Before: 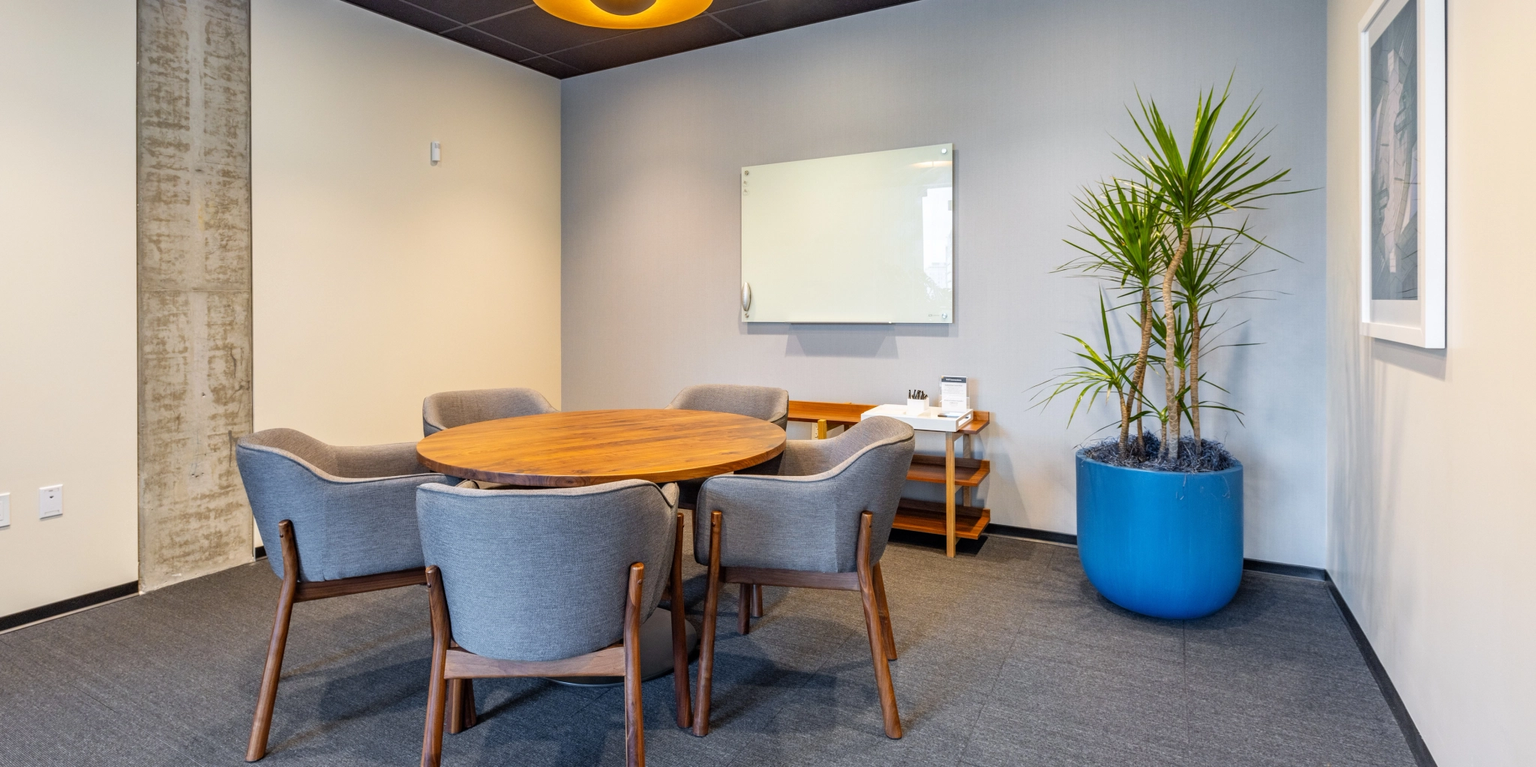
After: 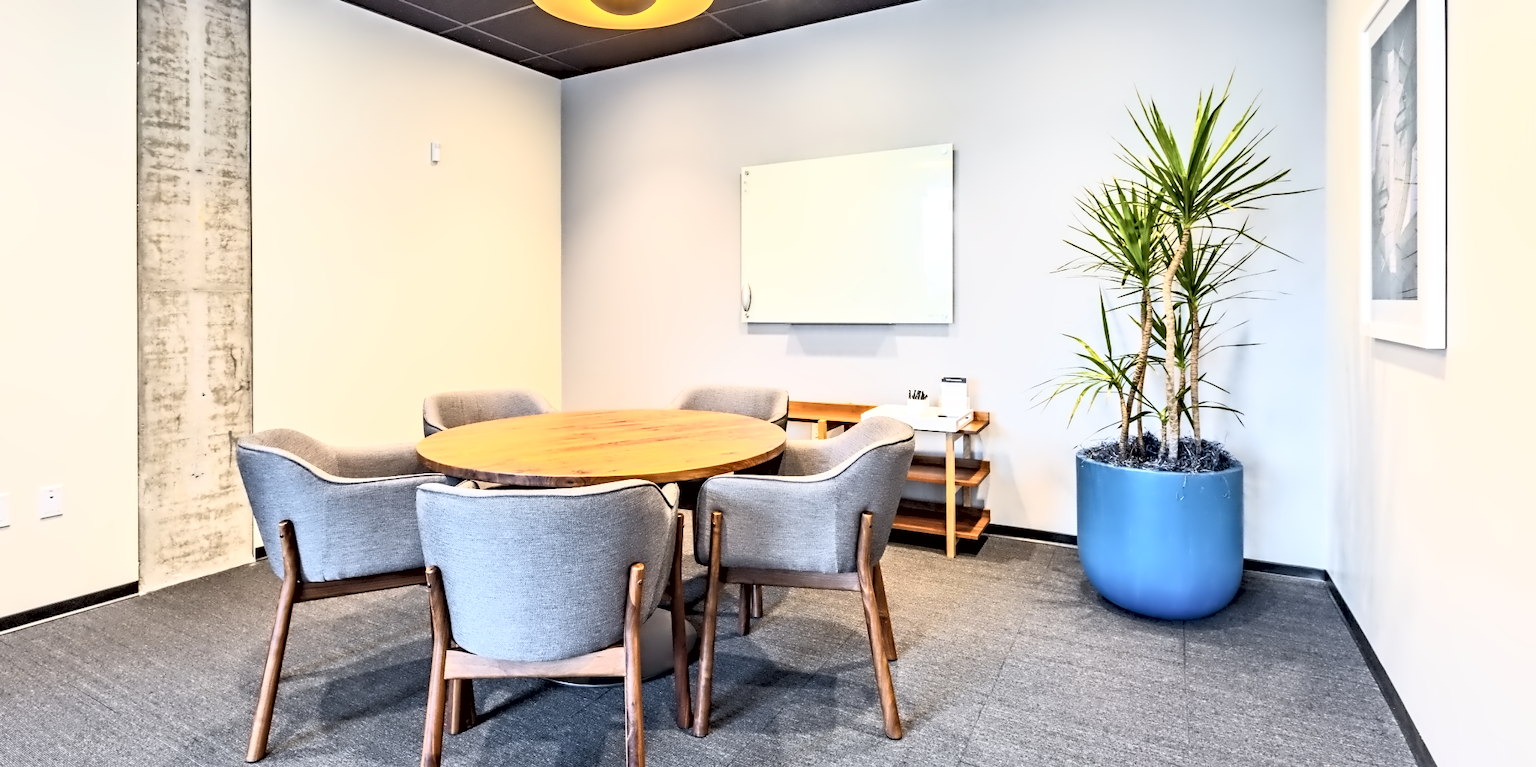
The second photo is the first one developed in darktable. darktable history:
contrast equalizer: y [[0.5, 0.542, 0.583, 0.625, 0.667, 0.708], [0.5 ×6], [0.5 ×6], [0, 0.033, 0.067, 0.1, 0.133, 0.167], [0, 0.05, 0.1, 0.15, 0.2, 0.25]]
contrast brightness saturation: contrast 0.394, brightness 0.535
